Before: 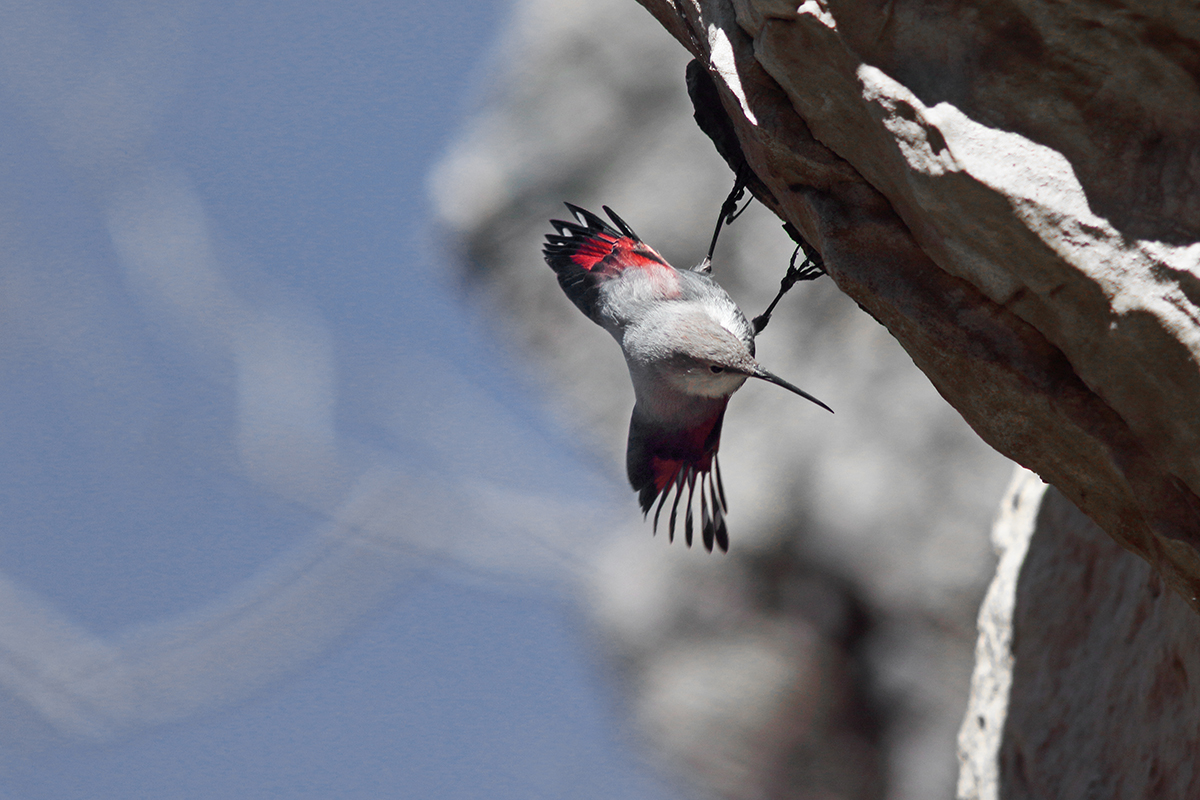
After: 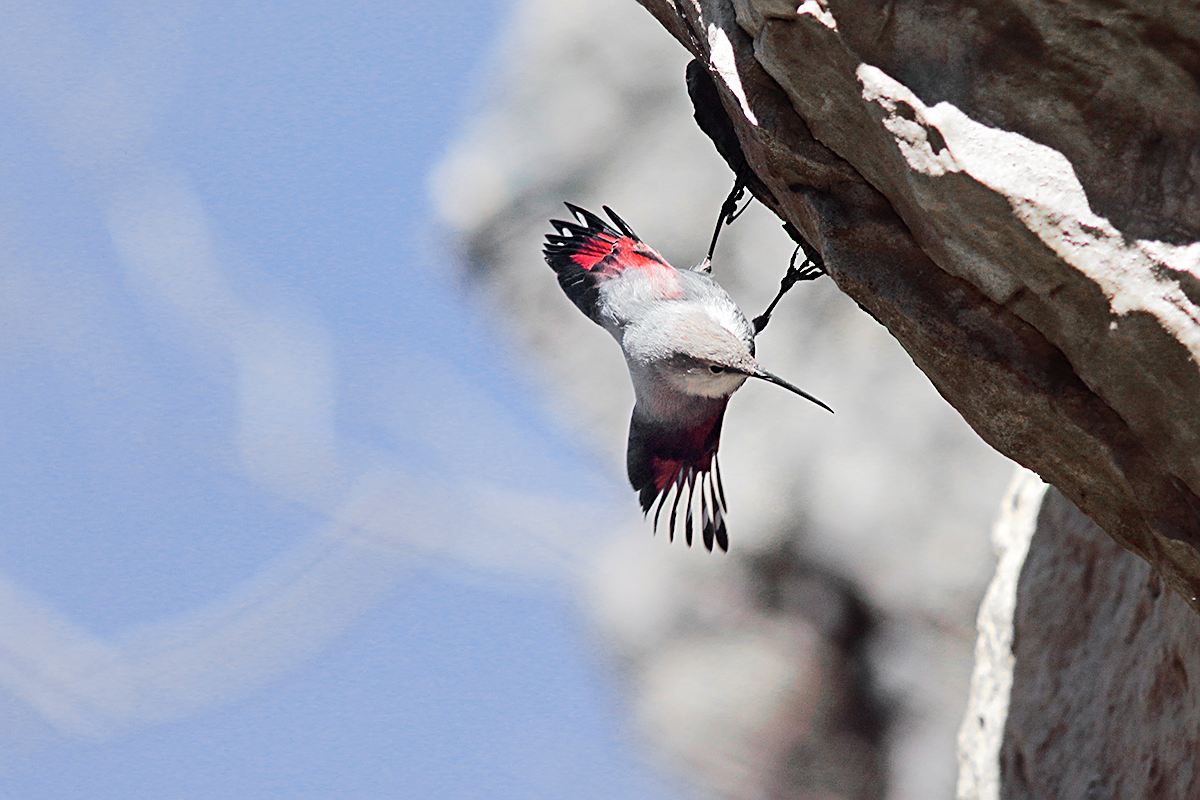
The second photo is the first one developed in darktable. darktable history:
sharpen: amount 0.497
tone equalizer: -7 EV 0.149 EV, -6 EV 0.606 EV, -5 EV 1.17 EV, -4 EV 1.33 EV, -3 EV 1.12 EV, -2 EV 0.6 EV, -1 EV 0.154 EV, edges refinement/feathering 500, mask exposure compensation -1.57 EV, preserve details no
shadows and highlights: radius 125.24, shadows 21.11, highlights -22.87, low approximation 0.01
